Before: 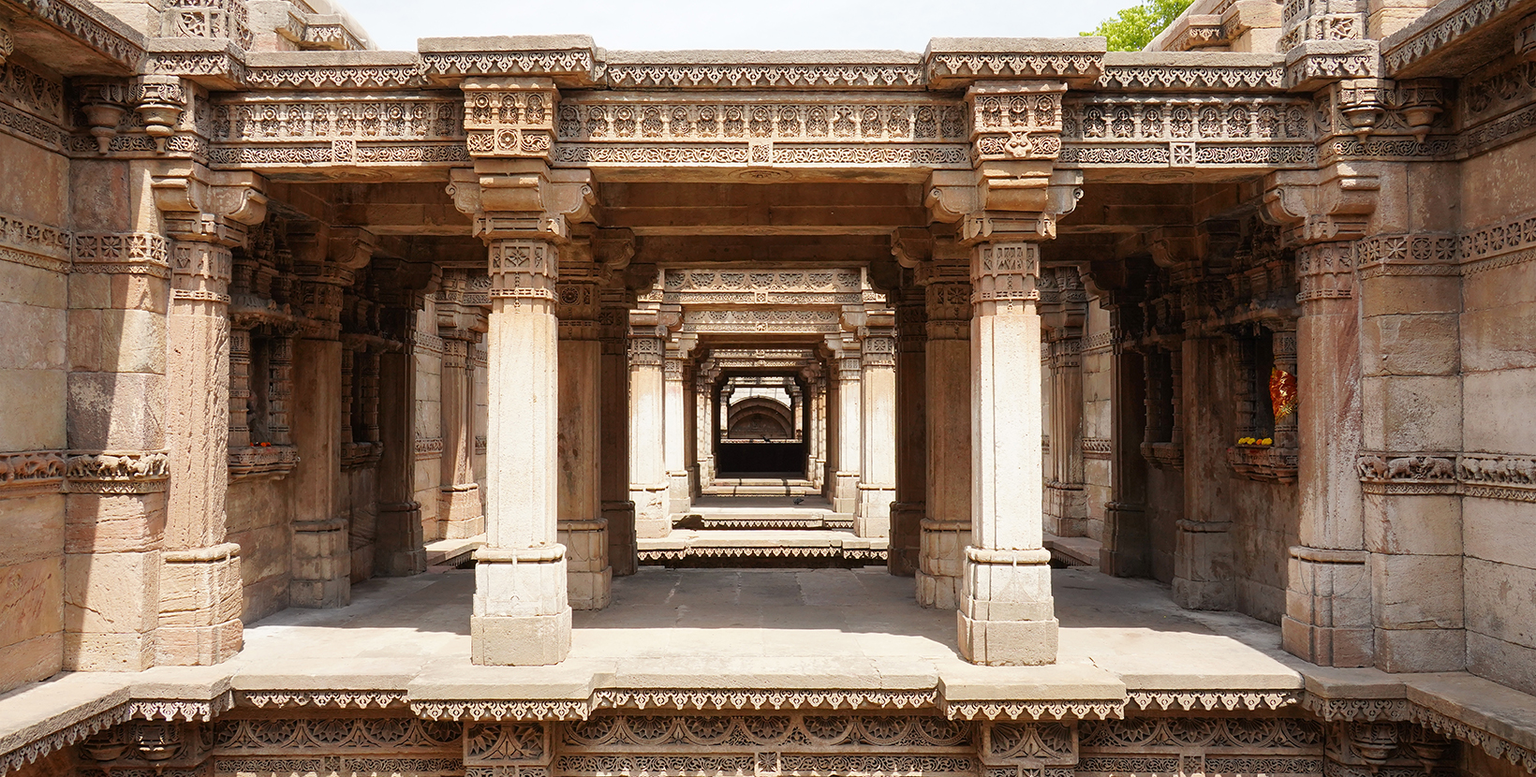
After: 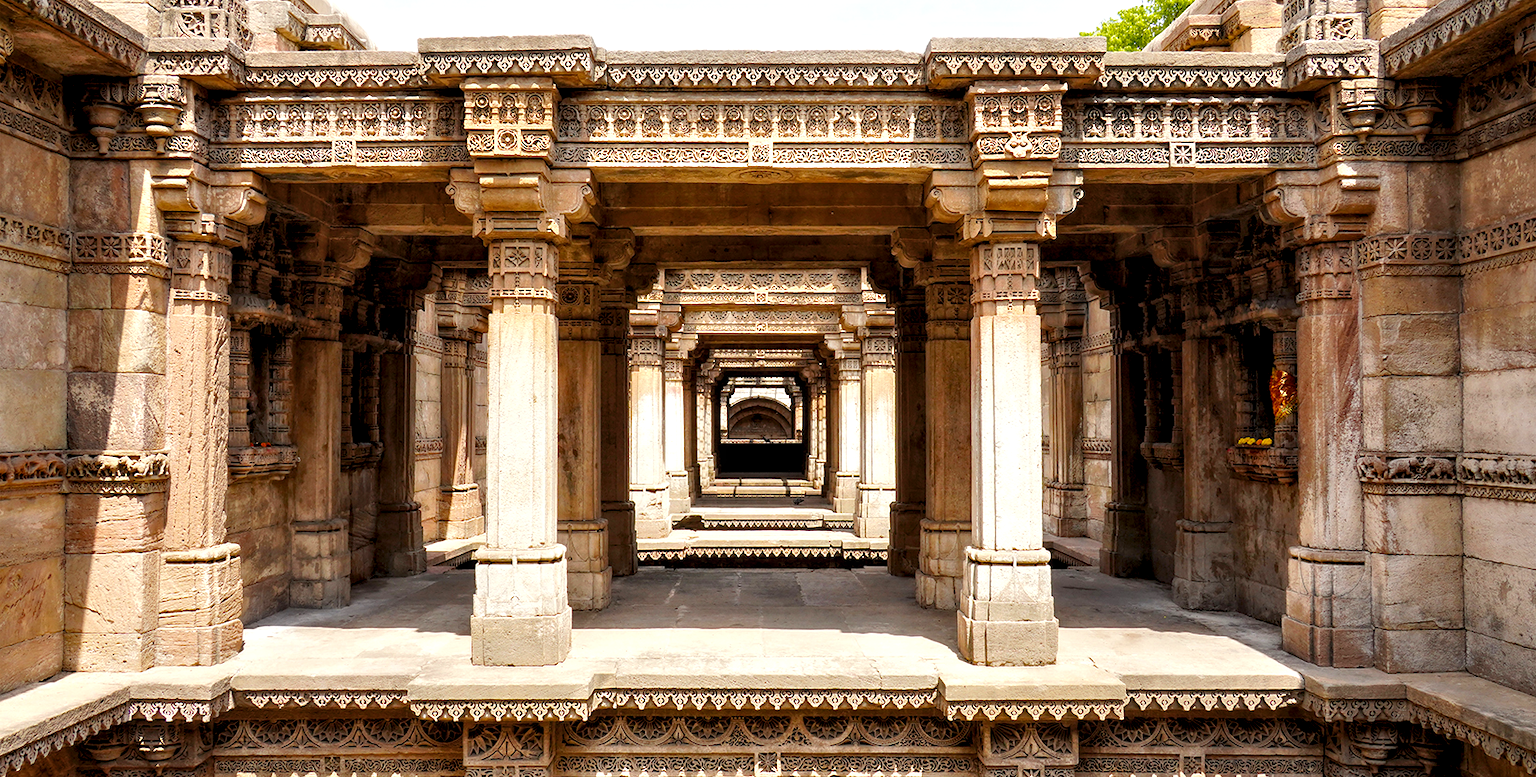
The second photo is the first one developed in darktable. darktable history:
color balance rgb: perceptual saturation grading › global saturation 25%, global vibrance 20%
local contrast: highlights 99%, shadows 86%, detail 160%, midtone range 0.2
contrast equalizer: y [[0.513, 0.565, 0.608, 0.562, 0.512, 0.5], [0.5 ×6], [0.5, 0.5, 0.5, 0.528, 0.598, 0.658], [0 ×6], [0 ×6]]
